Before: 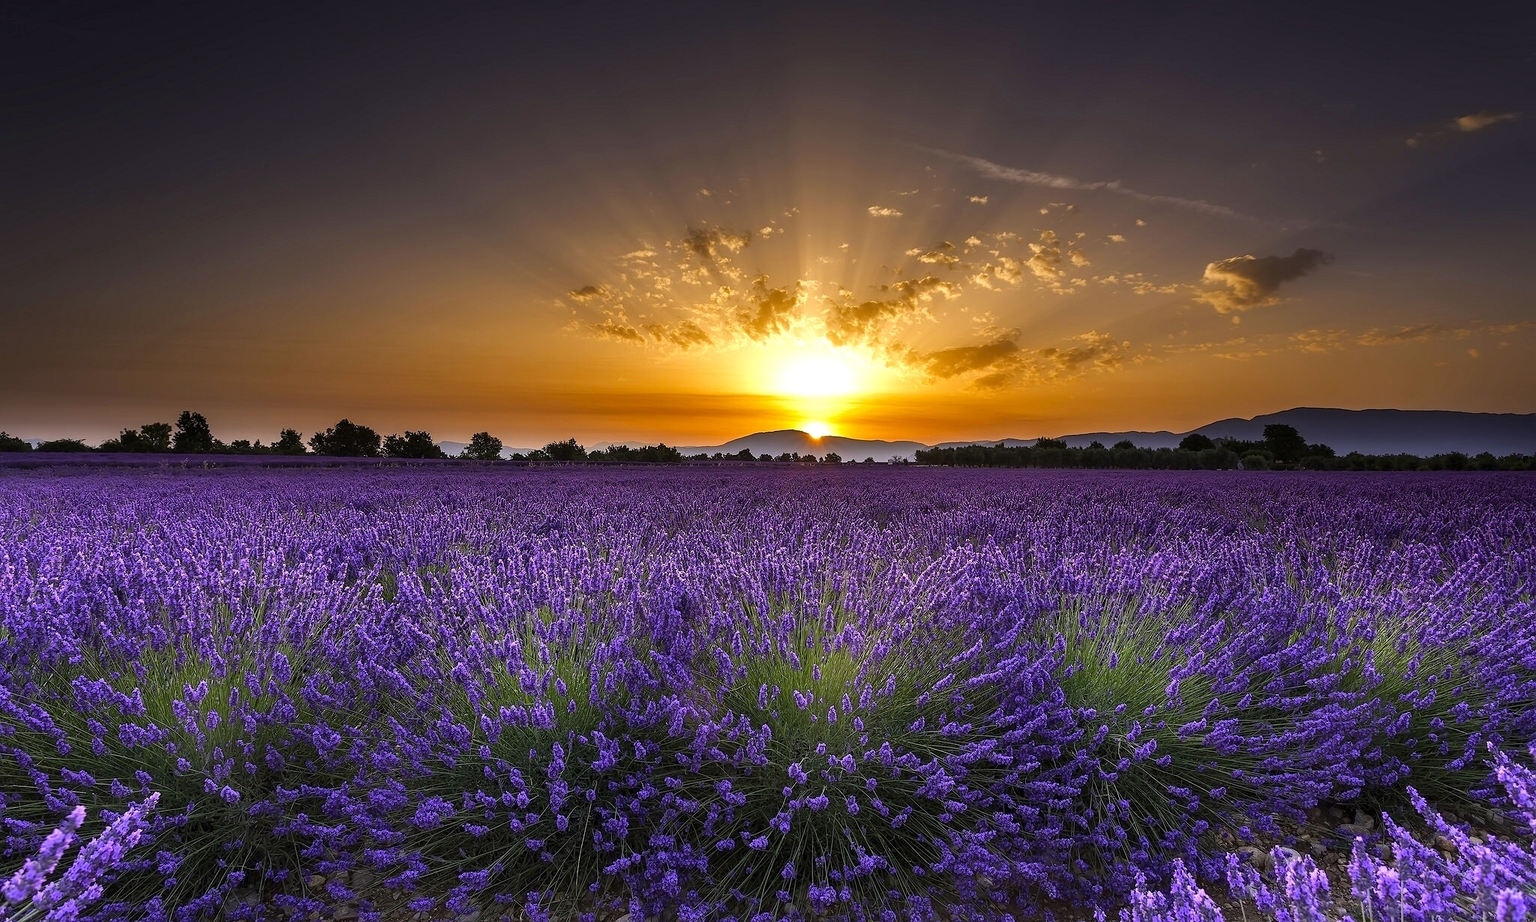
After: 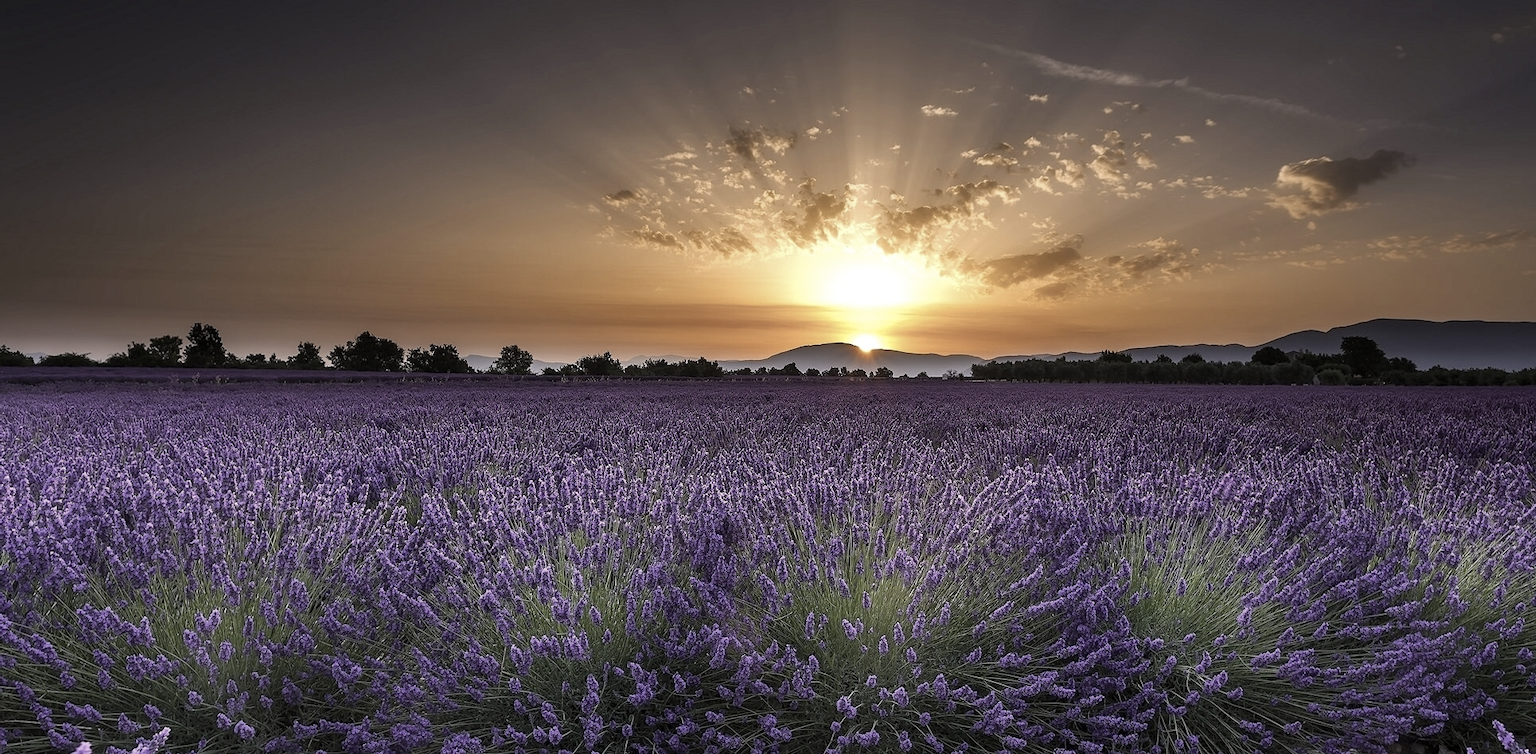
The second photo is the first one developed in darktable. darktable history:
color correction: saturation 0.5
crop and rotate: angle 0.03°, top 11.643%, right 5.651%, bottom 11.189%
